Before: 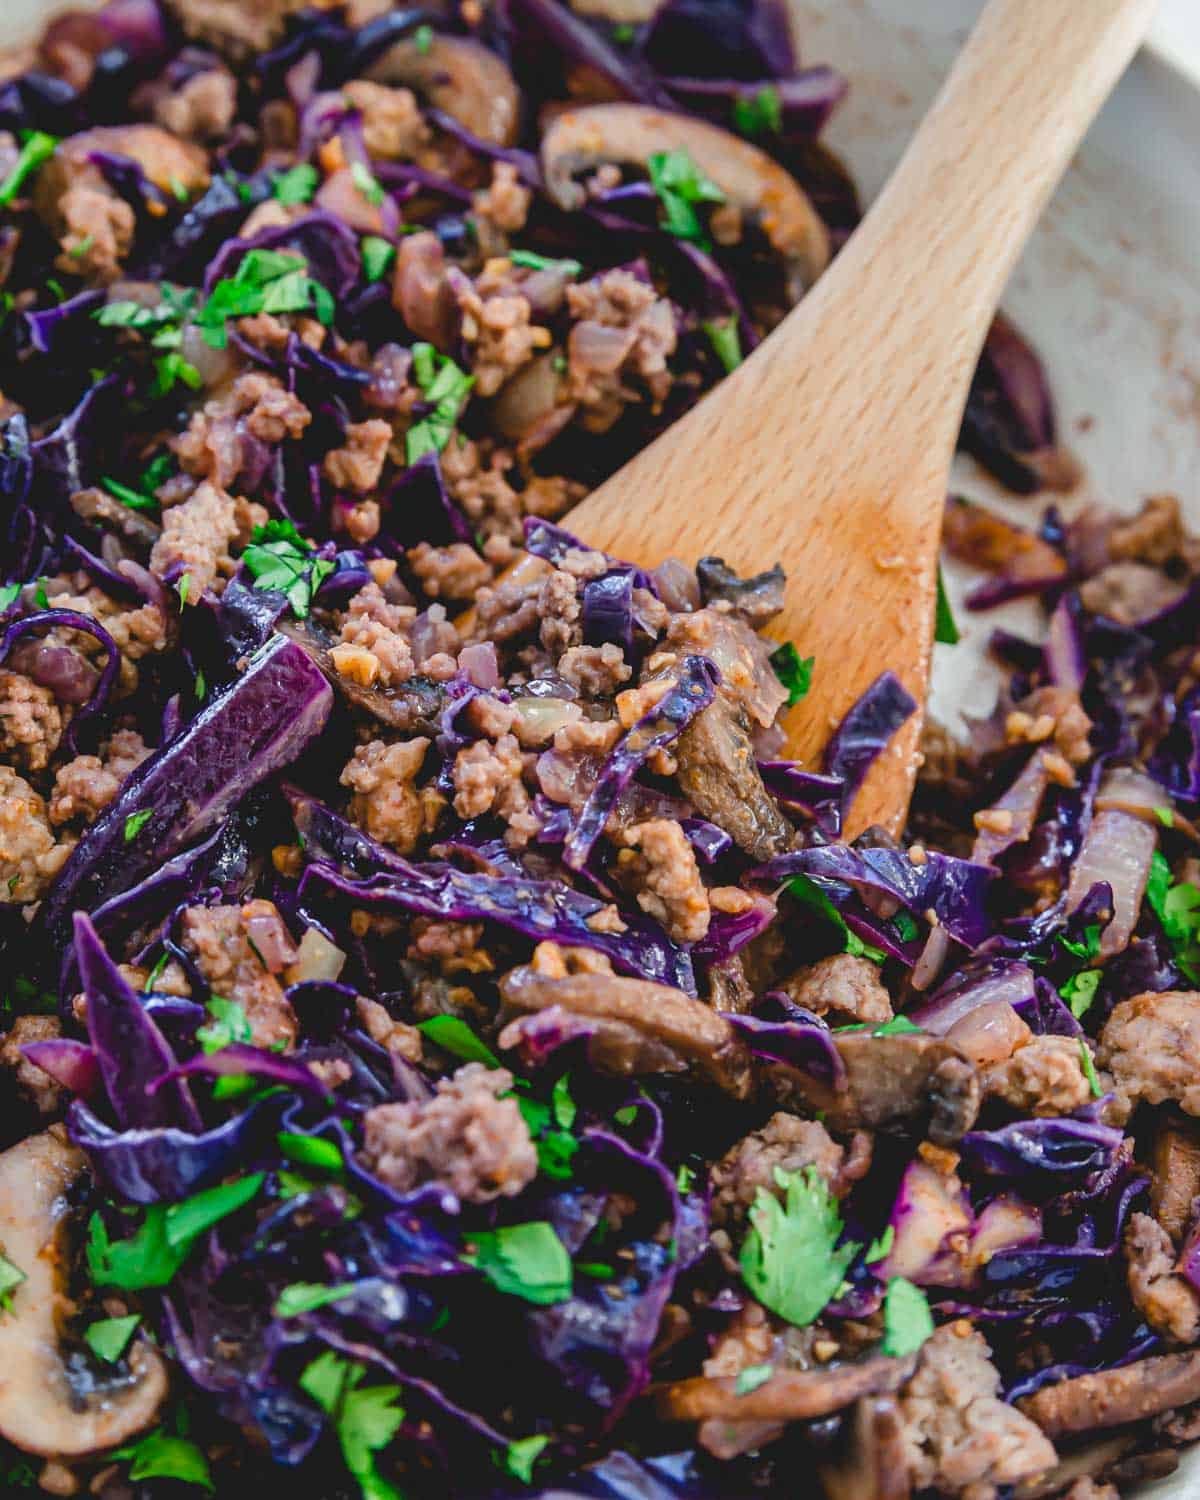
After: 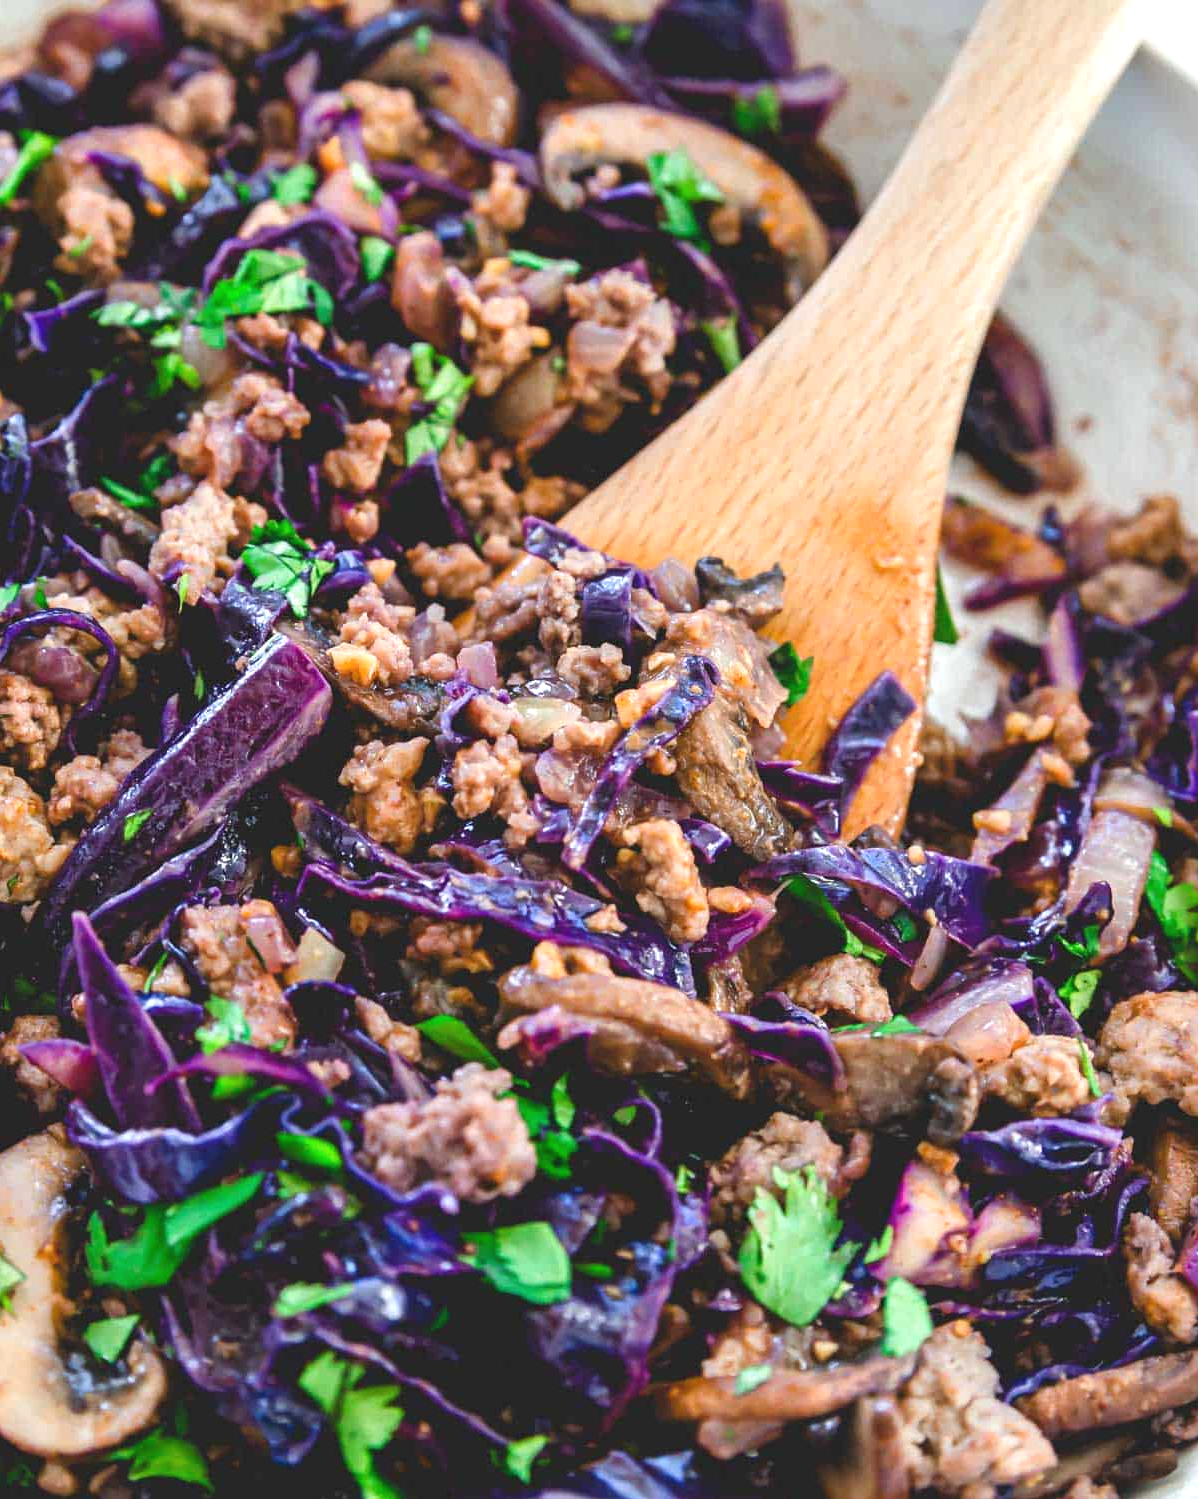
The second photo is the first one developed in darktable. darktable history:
exposure: black level correction -0.002, exposure 0.54 EV, compensate highlight preservation false
crop and rotate: left 0.126%
